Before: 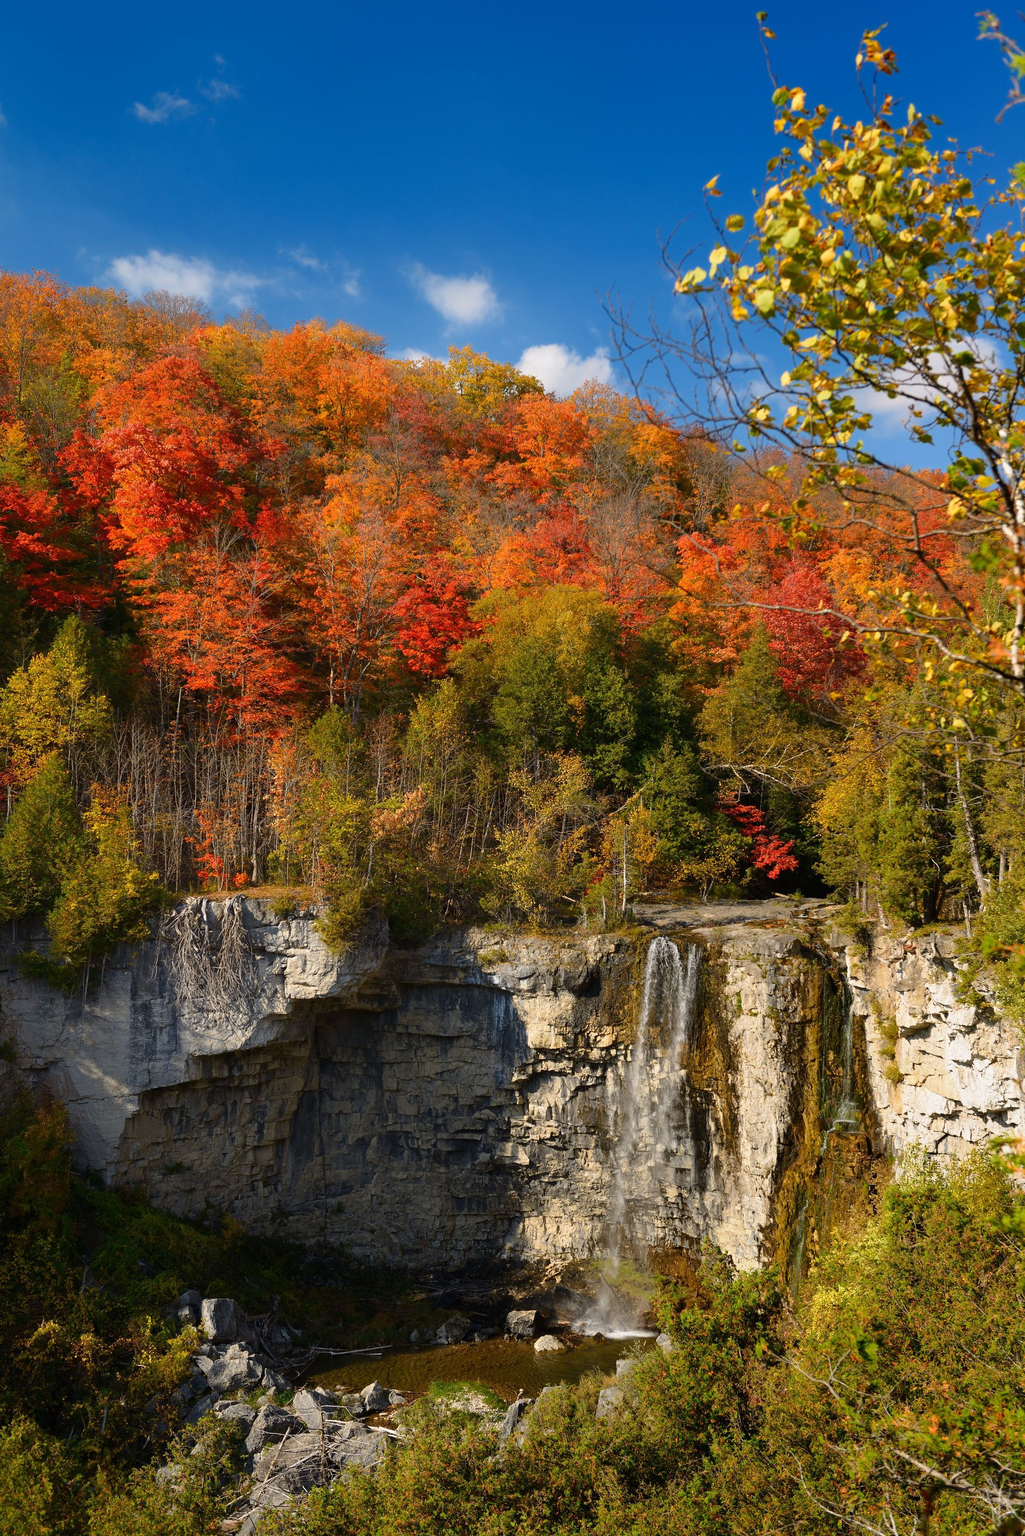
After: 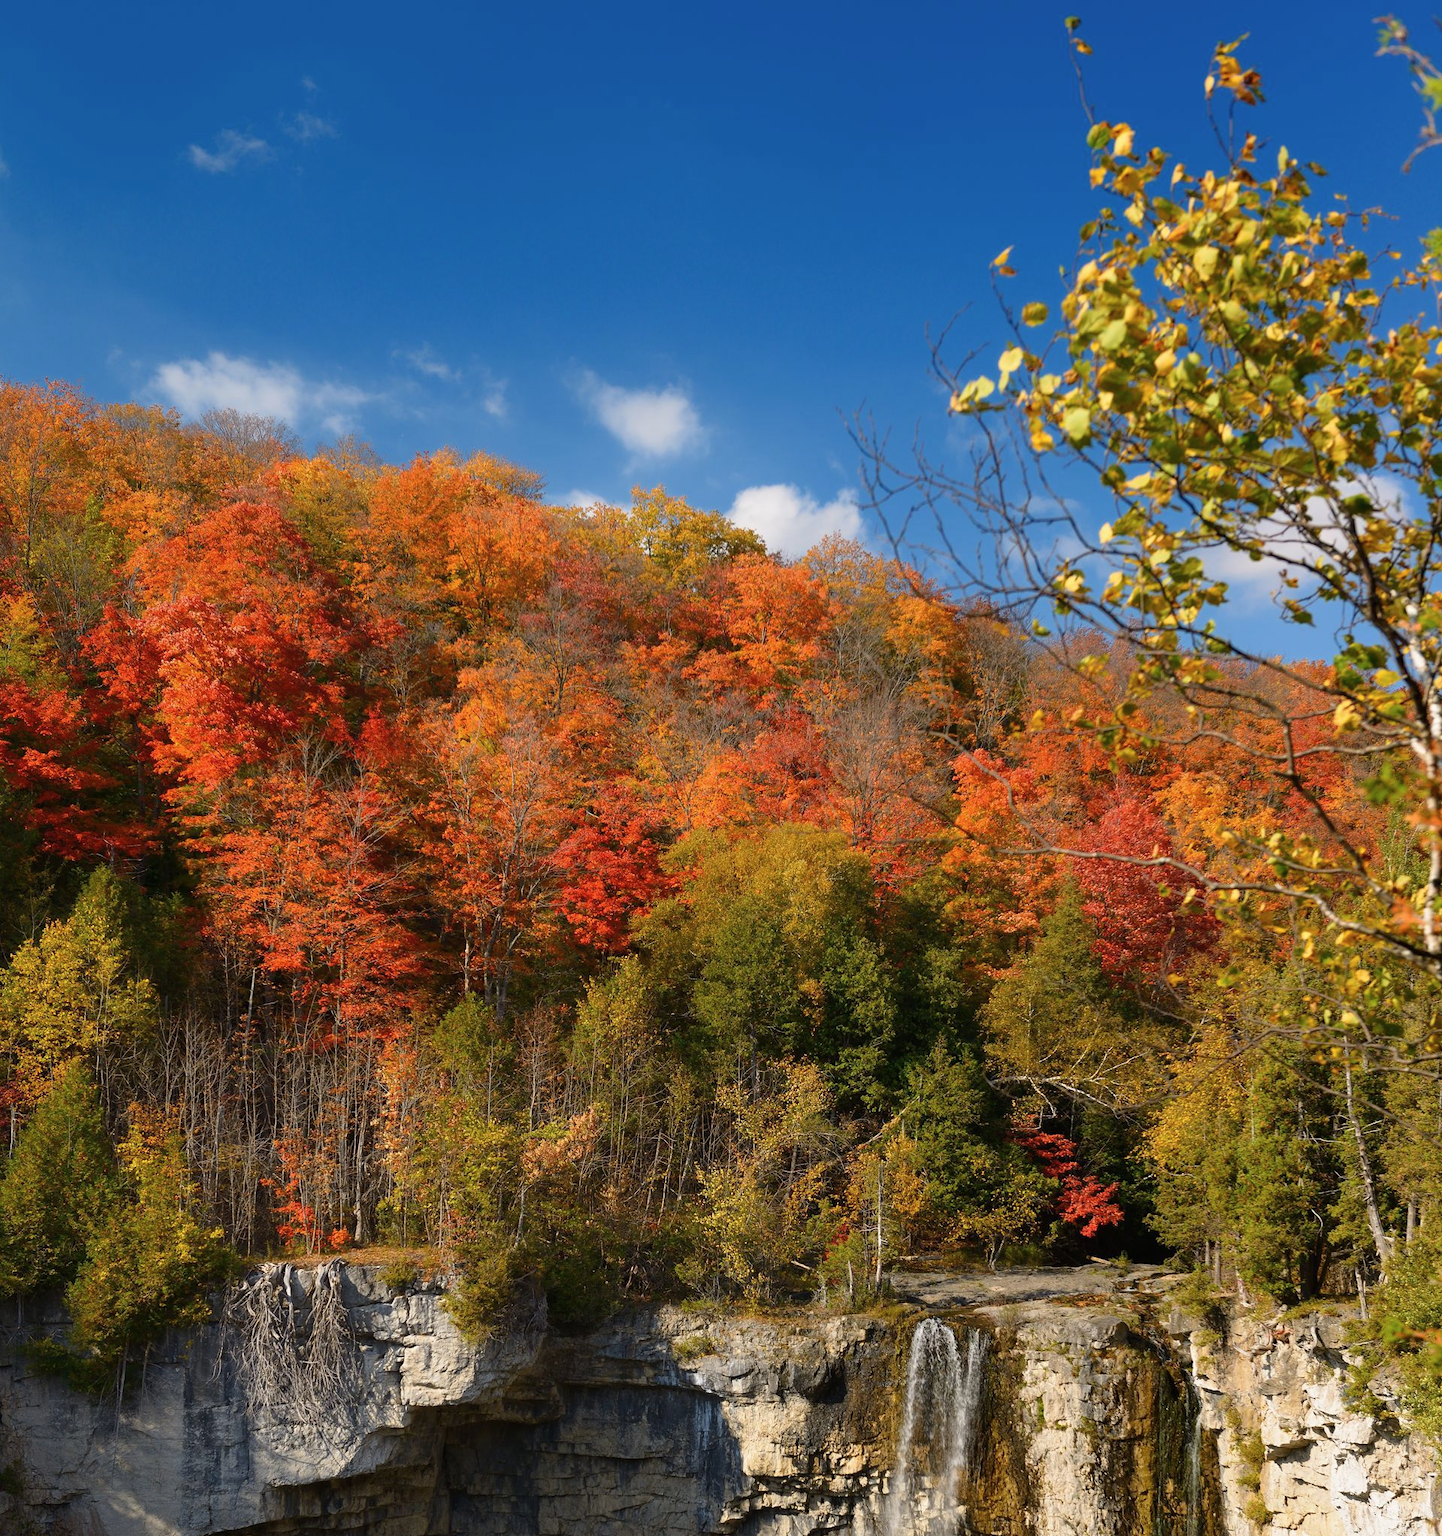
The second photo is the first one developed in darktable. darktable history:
crop: right 0%, bottom 28.938%
contrast brightness saturation: saturation -0.063
